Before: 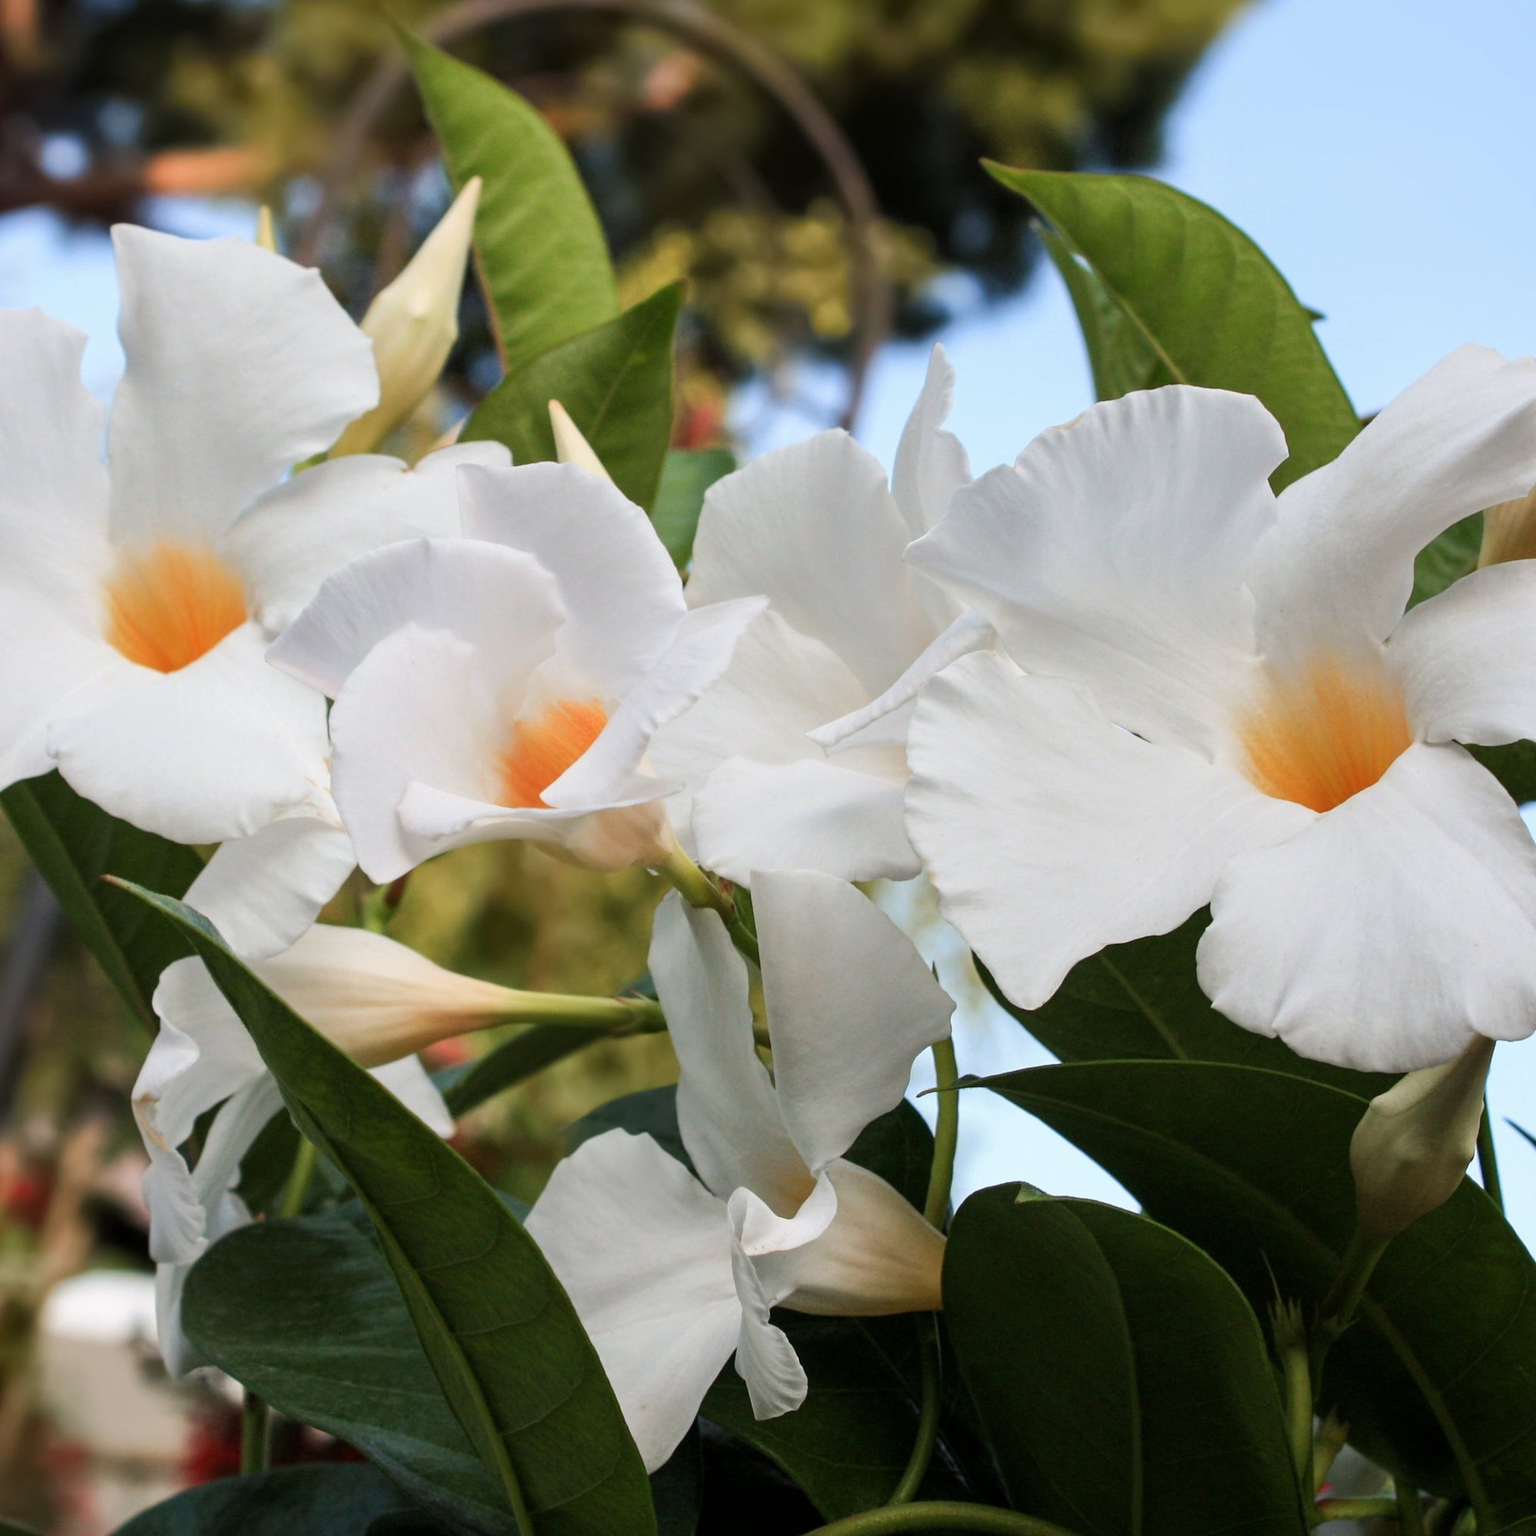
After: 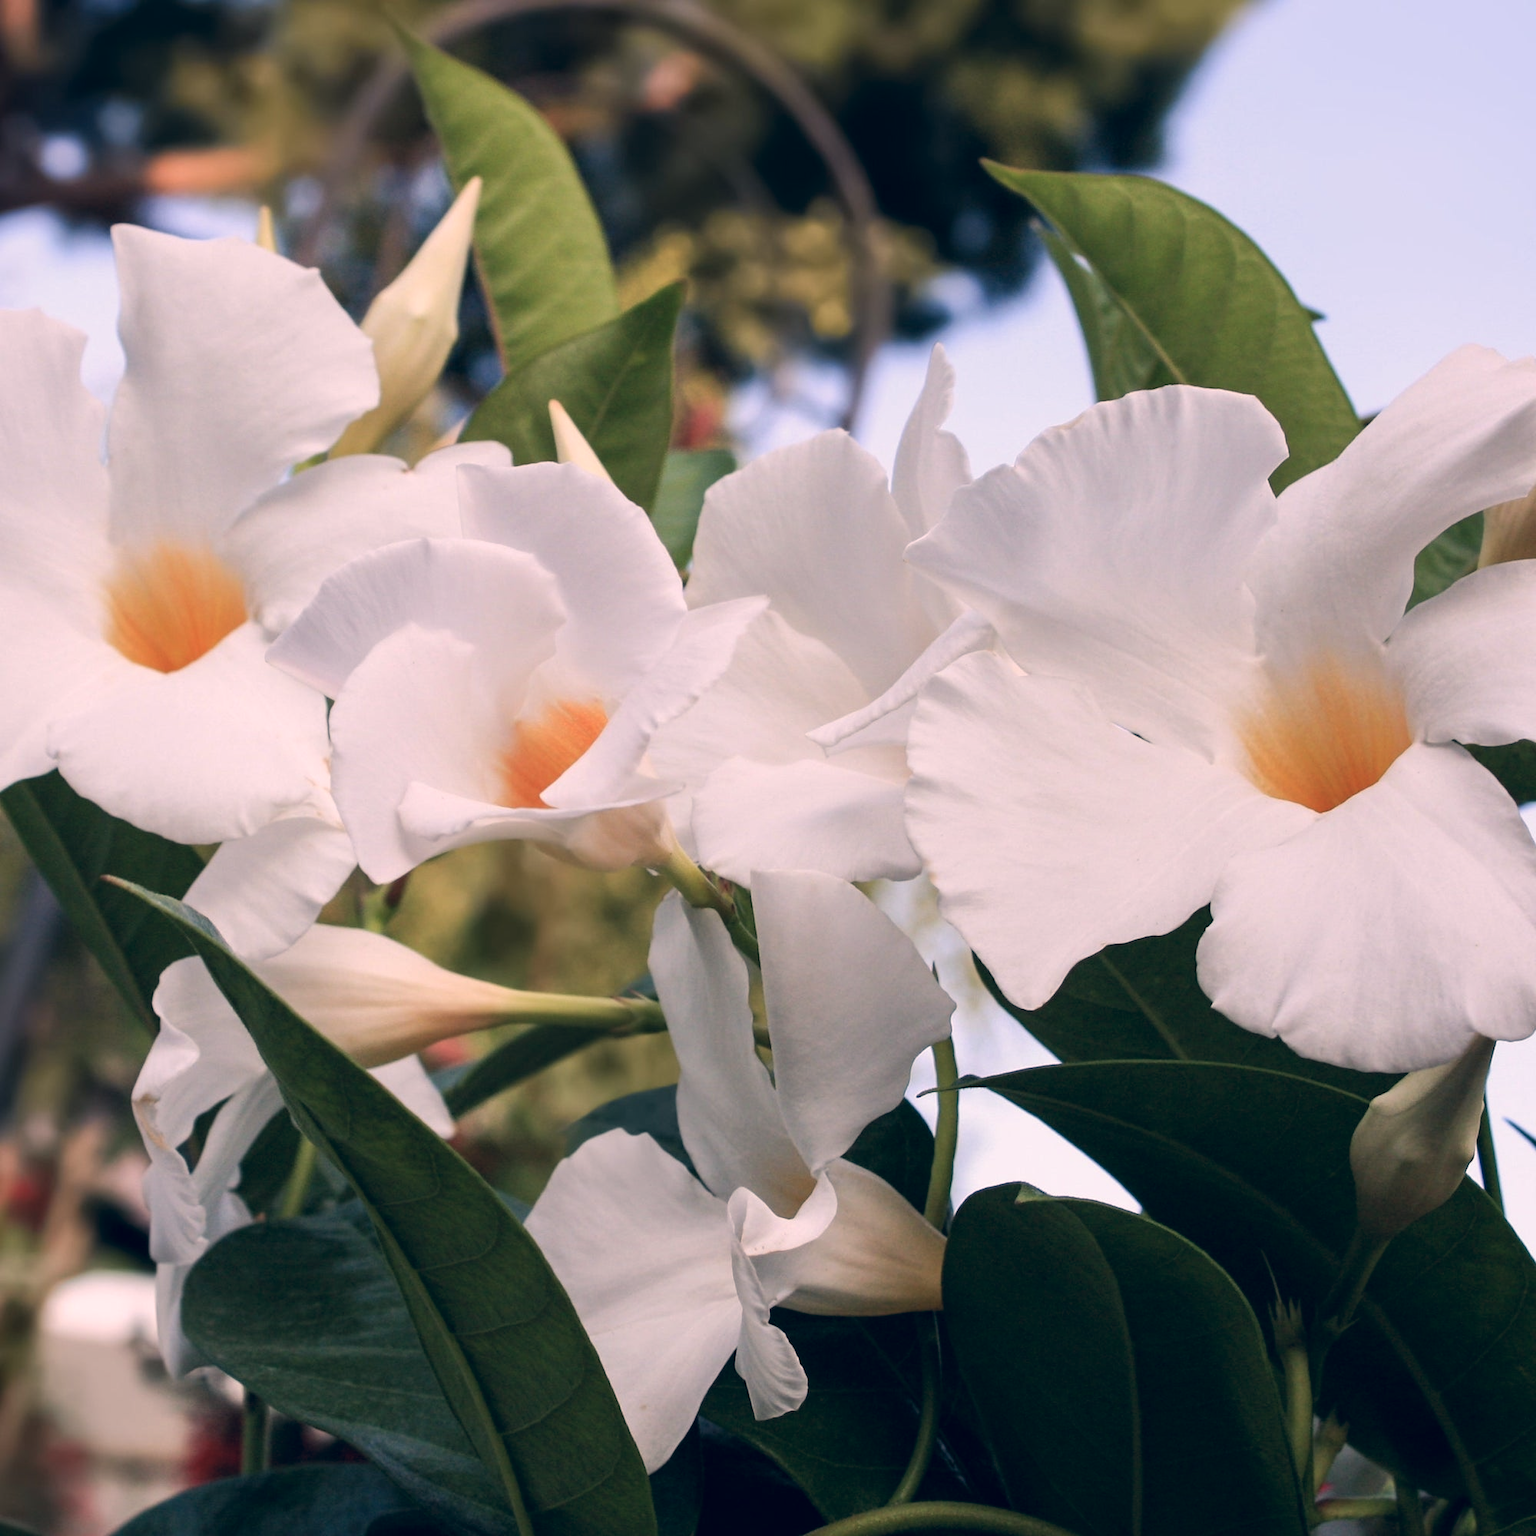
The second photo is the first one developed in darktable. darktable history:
contrast equalizer: y [[0.5 ×6], [0.5 ×6], [0.5, 0.5, 0.501, 0.545, 0.707, 0.863], [0 ×6], [0 ×6]]
color correction: highlights a* 14.46, highlights b* 5.85, shadows a* -5.53, shadows b* -15.24, saturation 0.85
